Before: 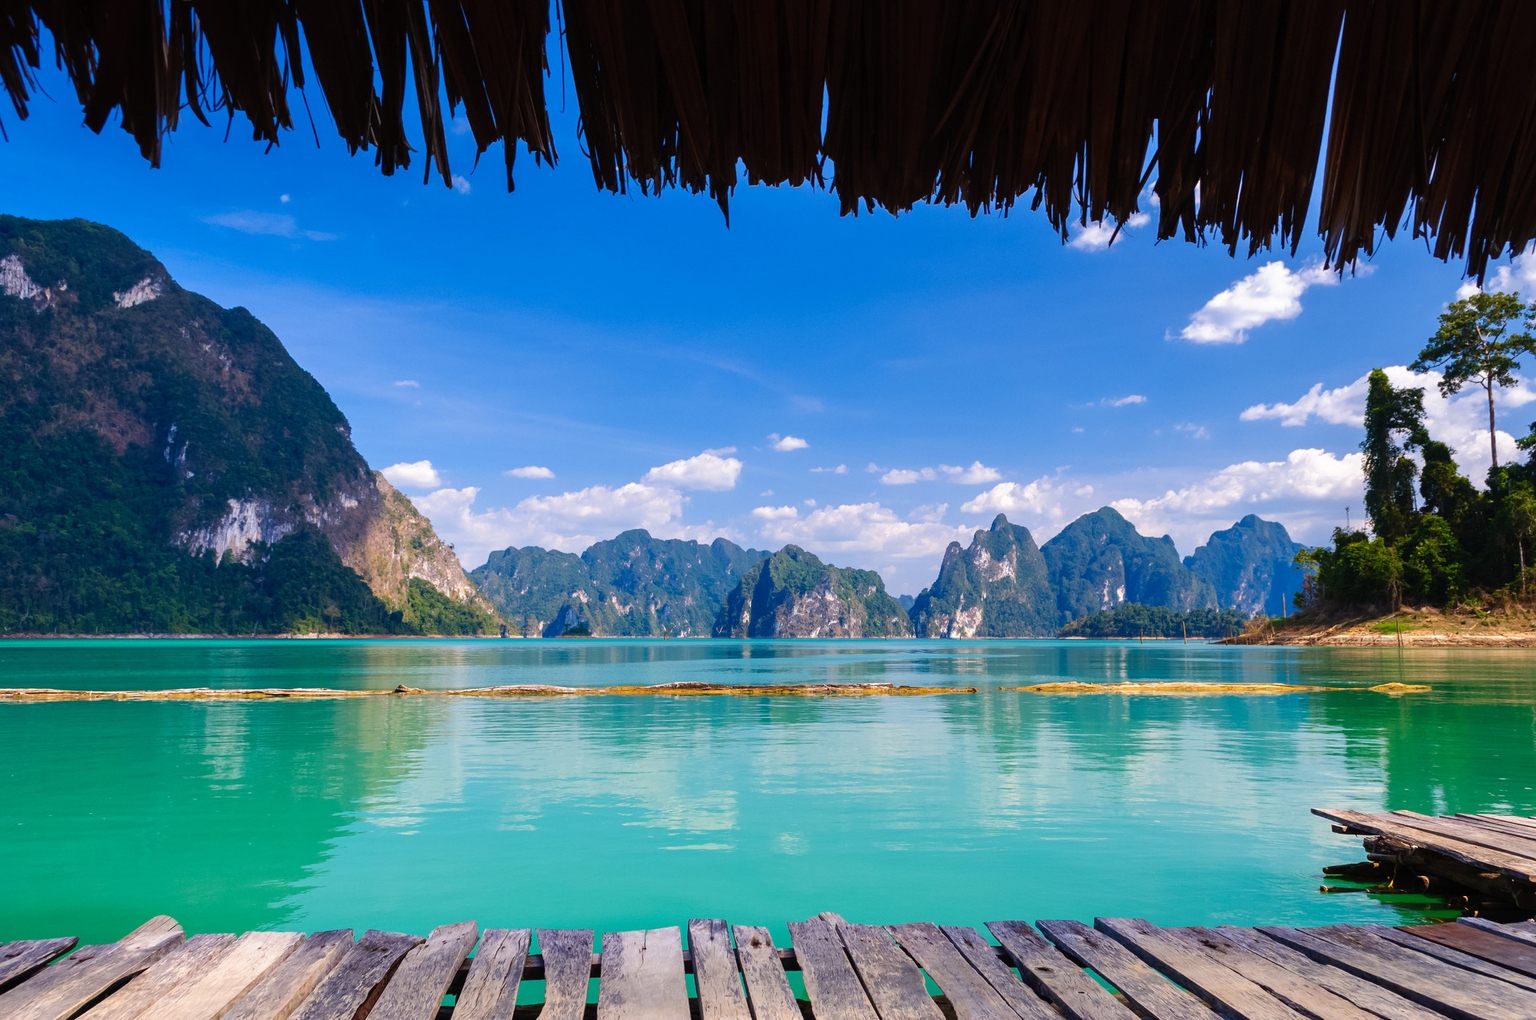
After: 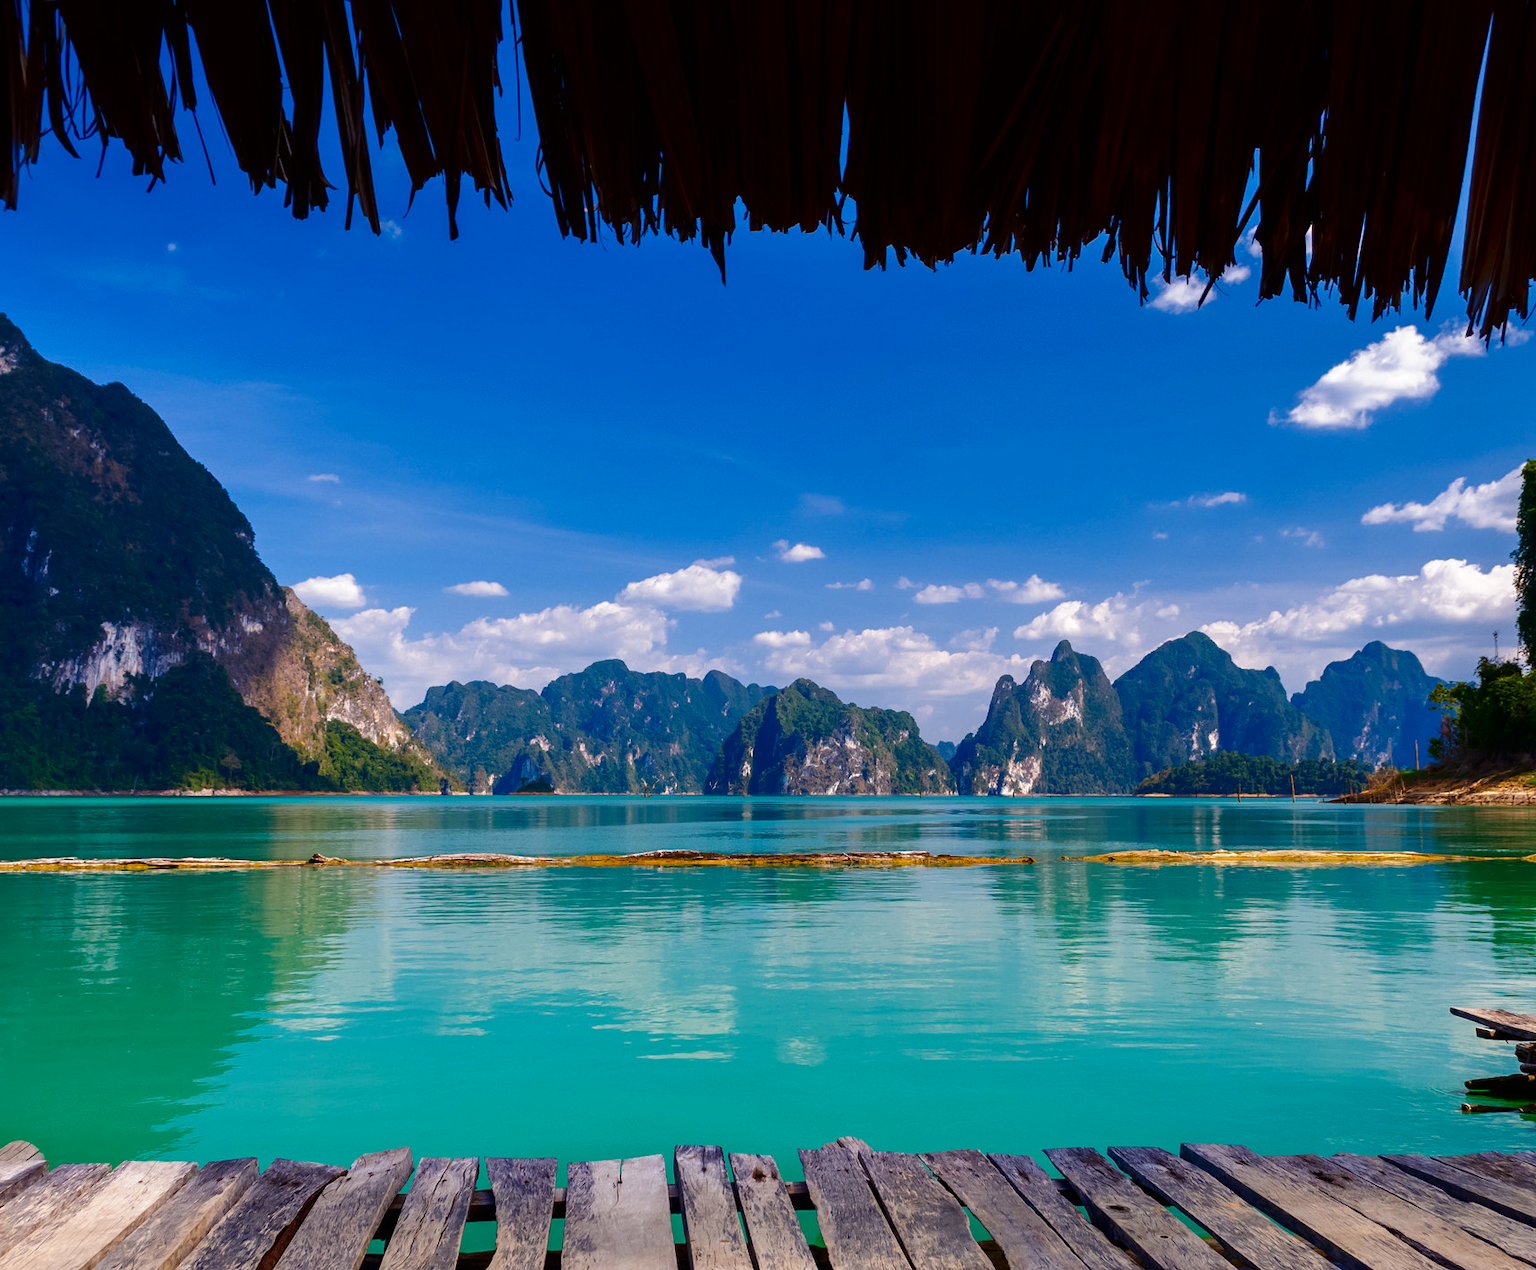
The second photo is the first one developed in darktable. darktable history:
contrast brightness saturation: brightness -0.203, saturation 0.08
crop and rotate: left 9.562%, right 10.127%
